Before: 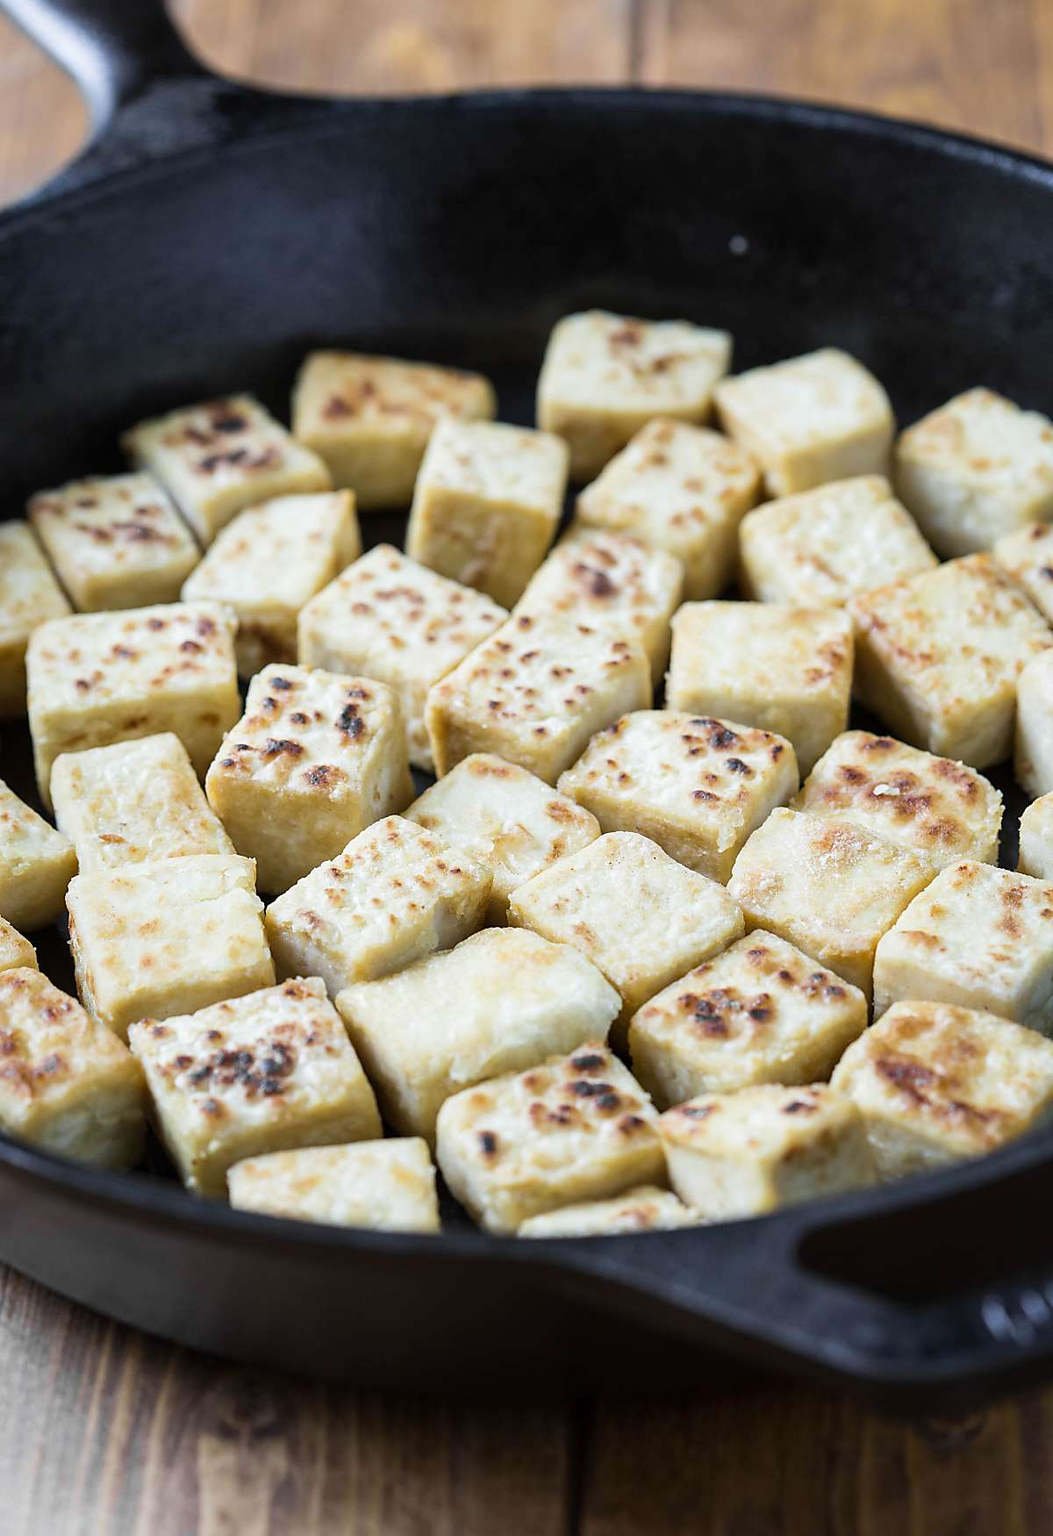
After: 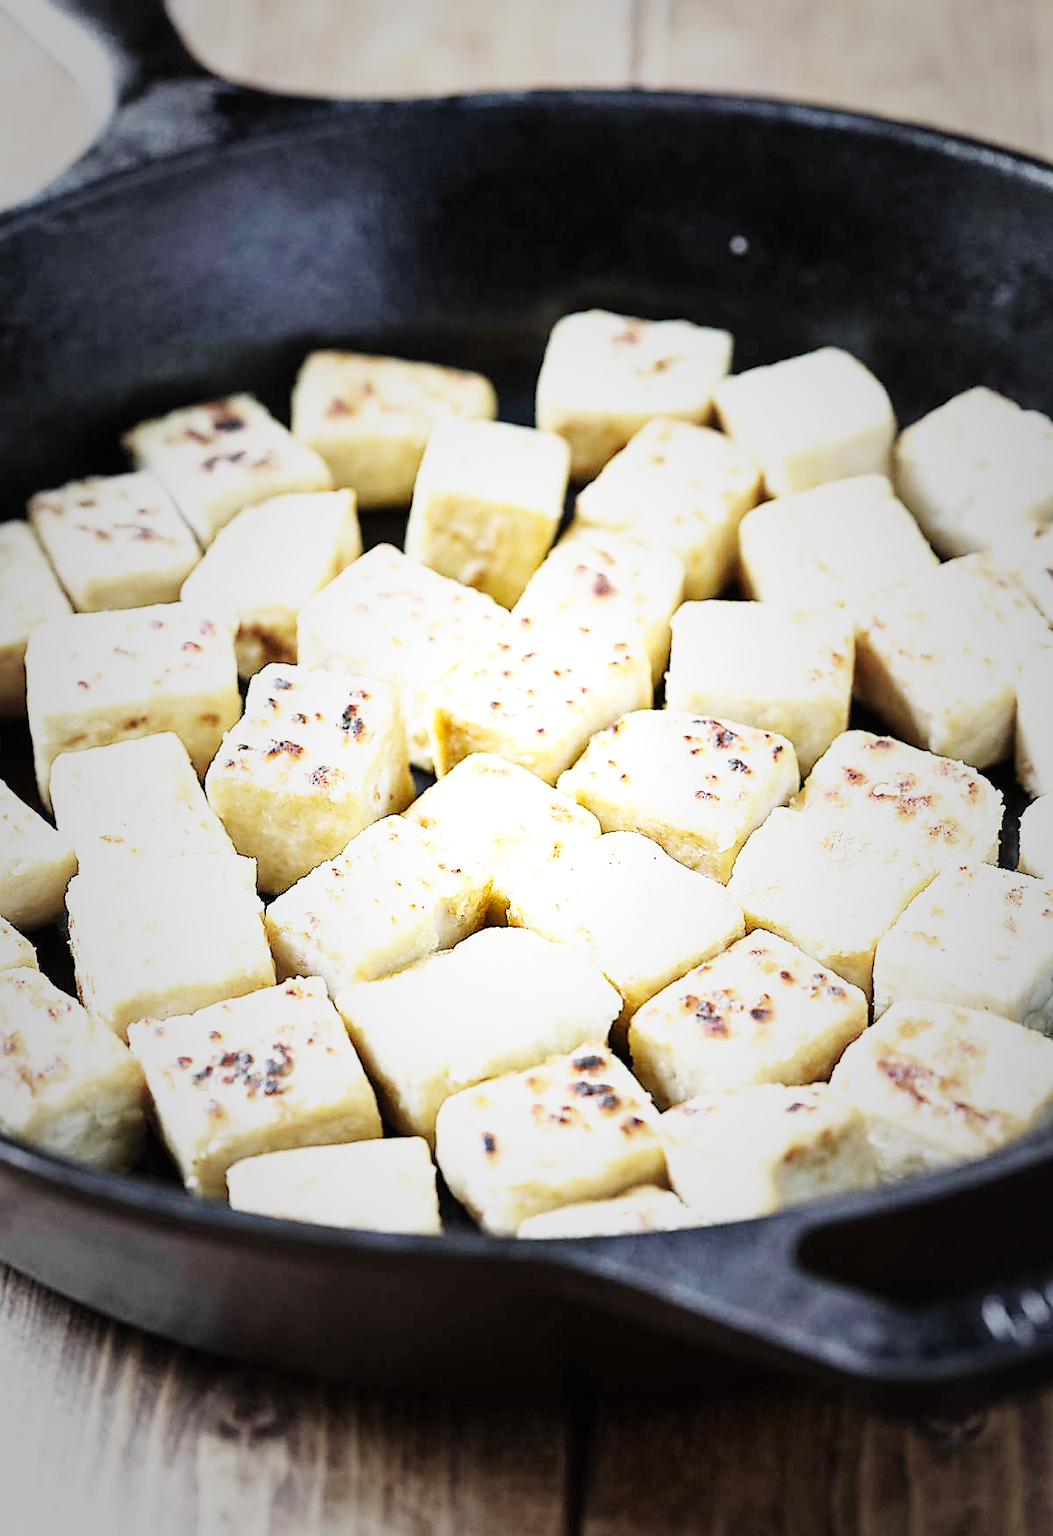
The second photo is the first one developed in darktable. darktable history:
vignetting: fall-off start 16.14%, fall-off radius 100.93%, width/height ratio 0.714
sharpen: on, module defaults
base curve: curves: ch0 [(0, 0.003) (0.001, 0.002) (0.006, 0.004) (0.02, 0.022) (0.048, 0.086) (0.094, 0.234) (0.162, 0.431) (0.258, 0.629) (0.385, 0.8) (0.548, 0.918) (0.751, 0.988) (1, 1)], preserve colors none
exposure: black level correction 0, exposure 0.692 EV, compensate highlight preservation false
